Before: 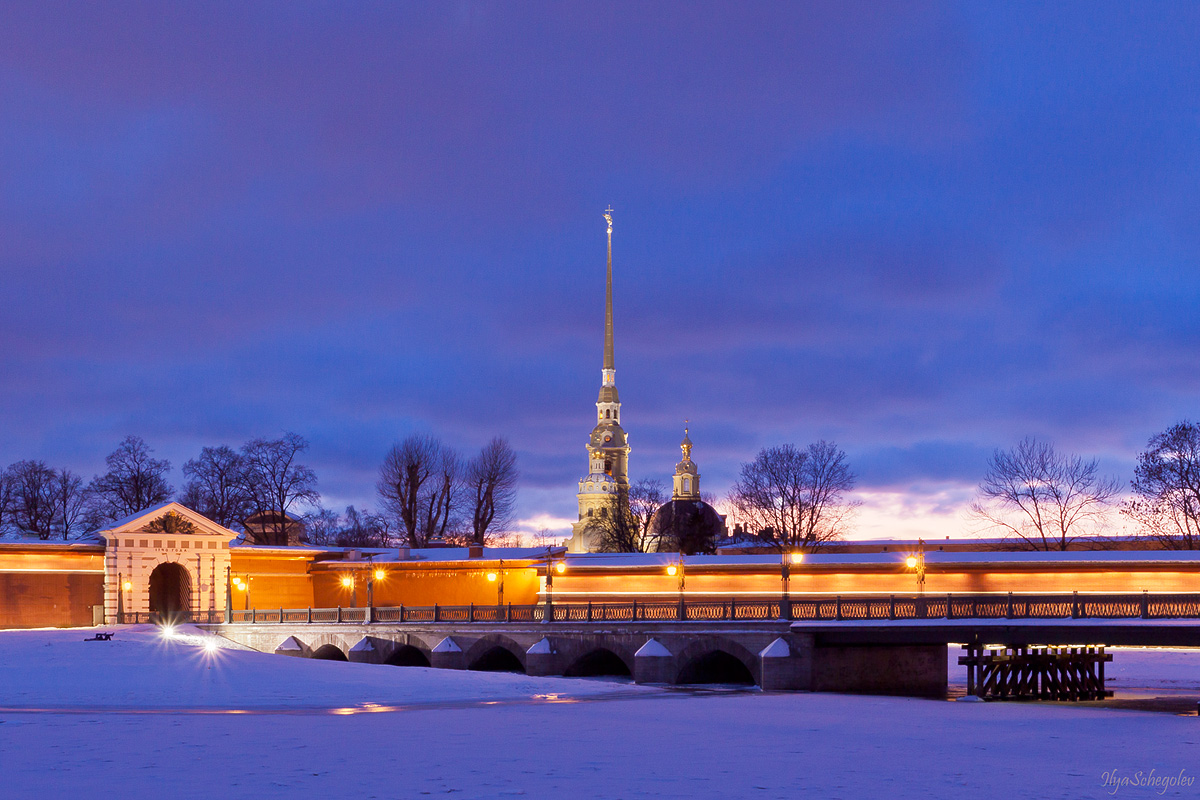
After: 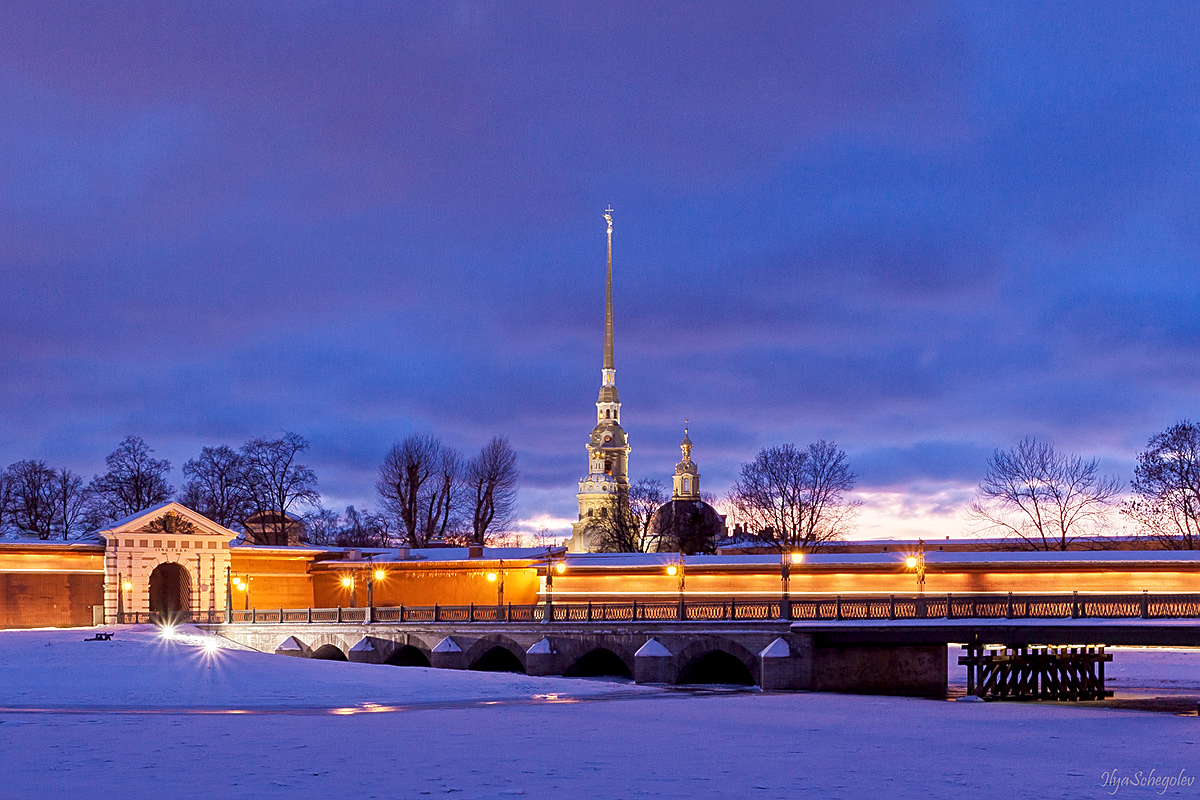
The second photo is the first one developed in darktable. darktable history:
local contrast: highlights 92%, shadows 85%, detail 160%, midtone range 0.2
sharpen: on, module defaults
